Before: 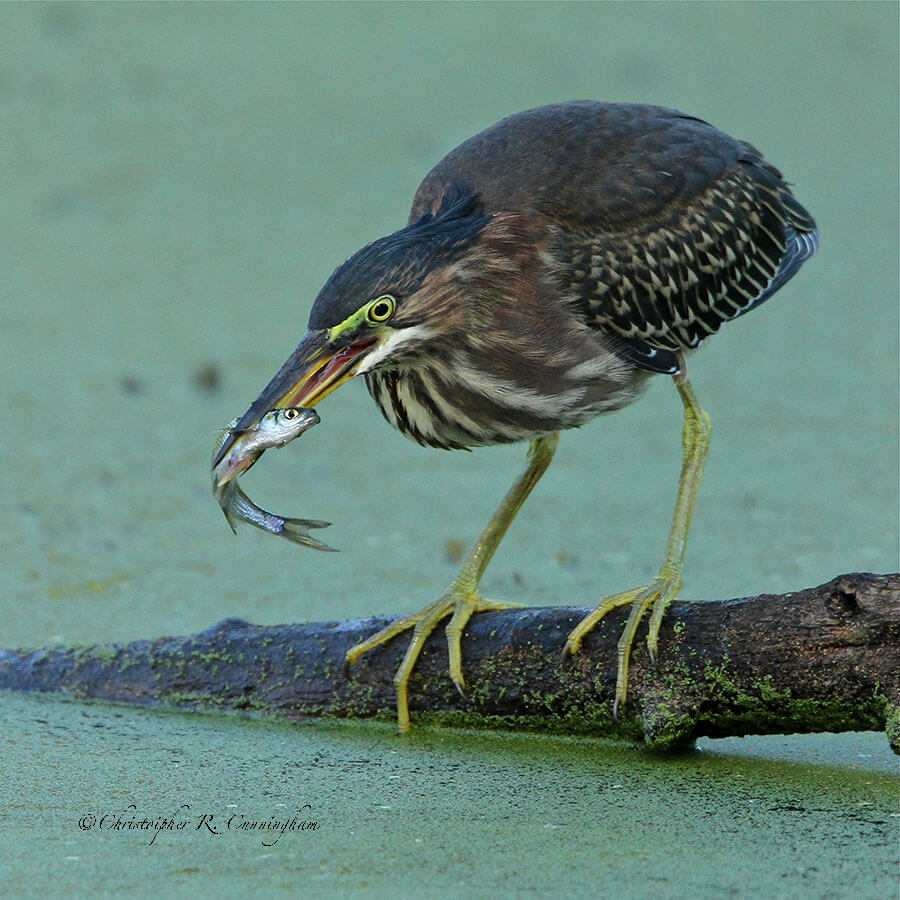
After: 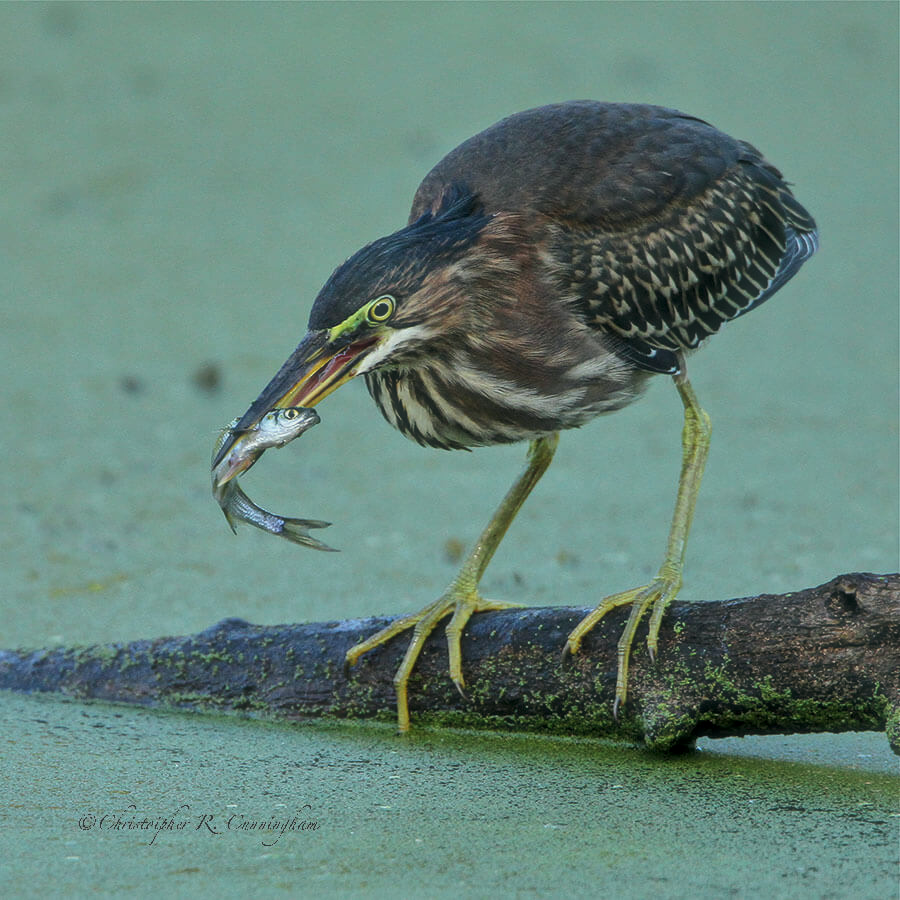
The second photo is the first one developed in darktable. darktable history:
shadows and highlights: on, module defaults
local contrast: on, module defaults
haze removal: strength -0.1, adaptive false
